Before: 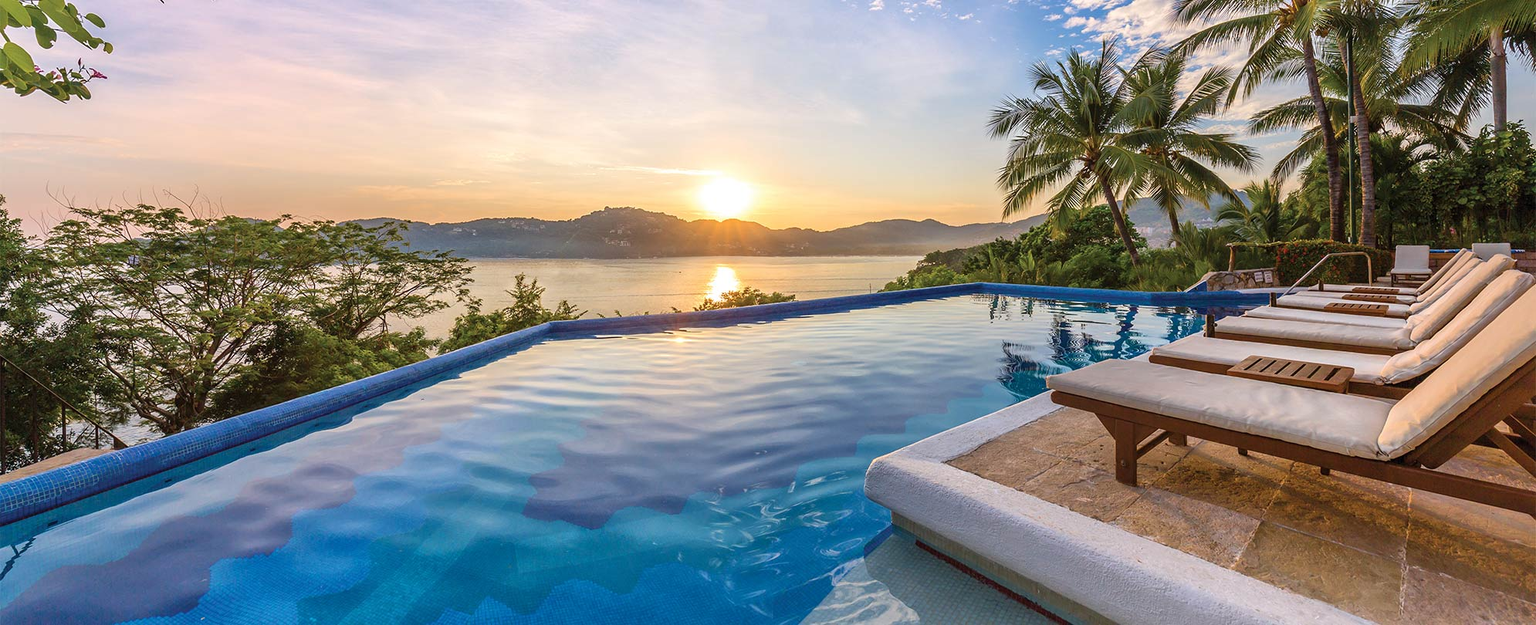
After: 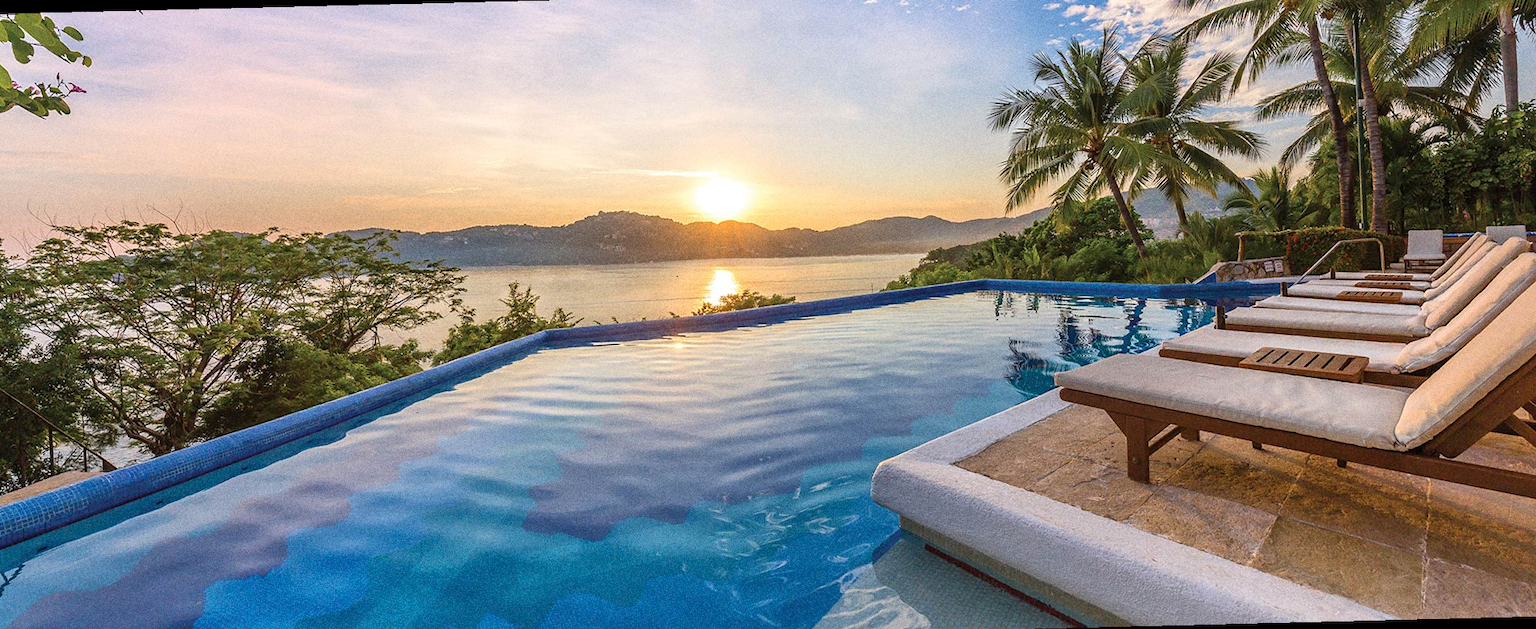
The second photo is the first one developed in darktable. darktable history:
grain: coarseness 0.09 ISO, strength 40%
rotate and perspective: rotation -1.42°, crop left 0.016, crop right 0.984, crop top 0.035, crop bottom 0.965
